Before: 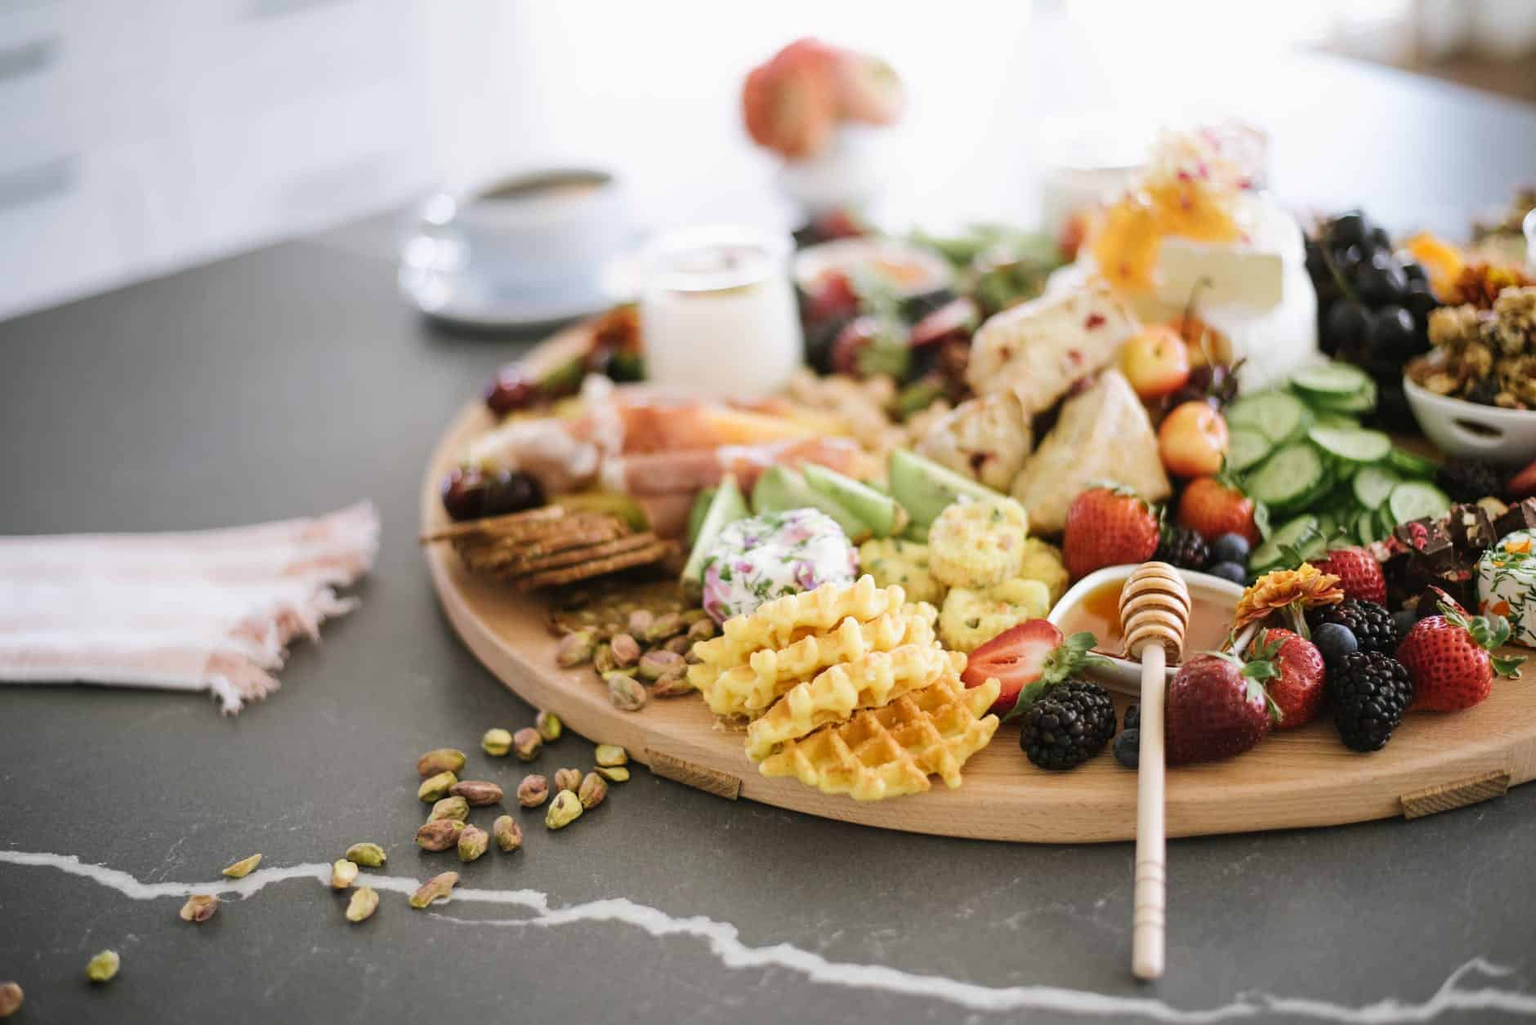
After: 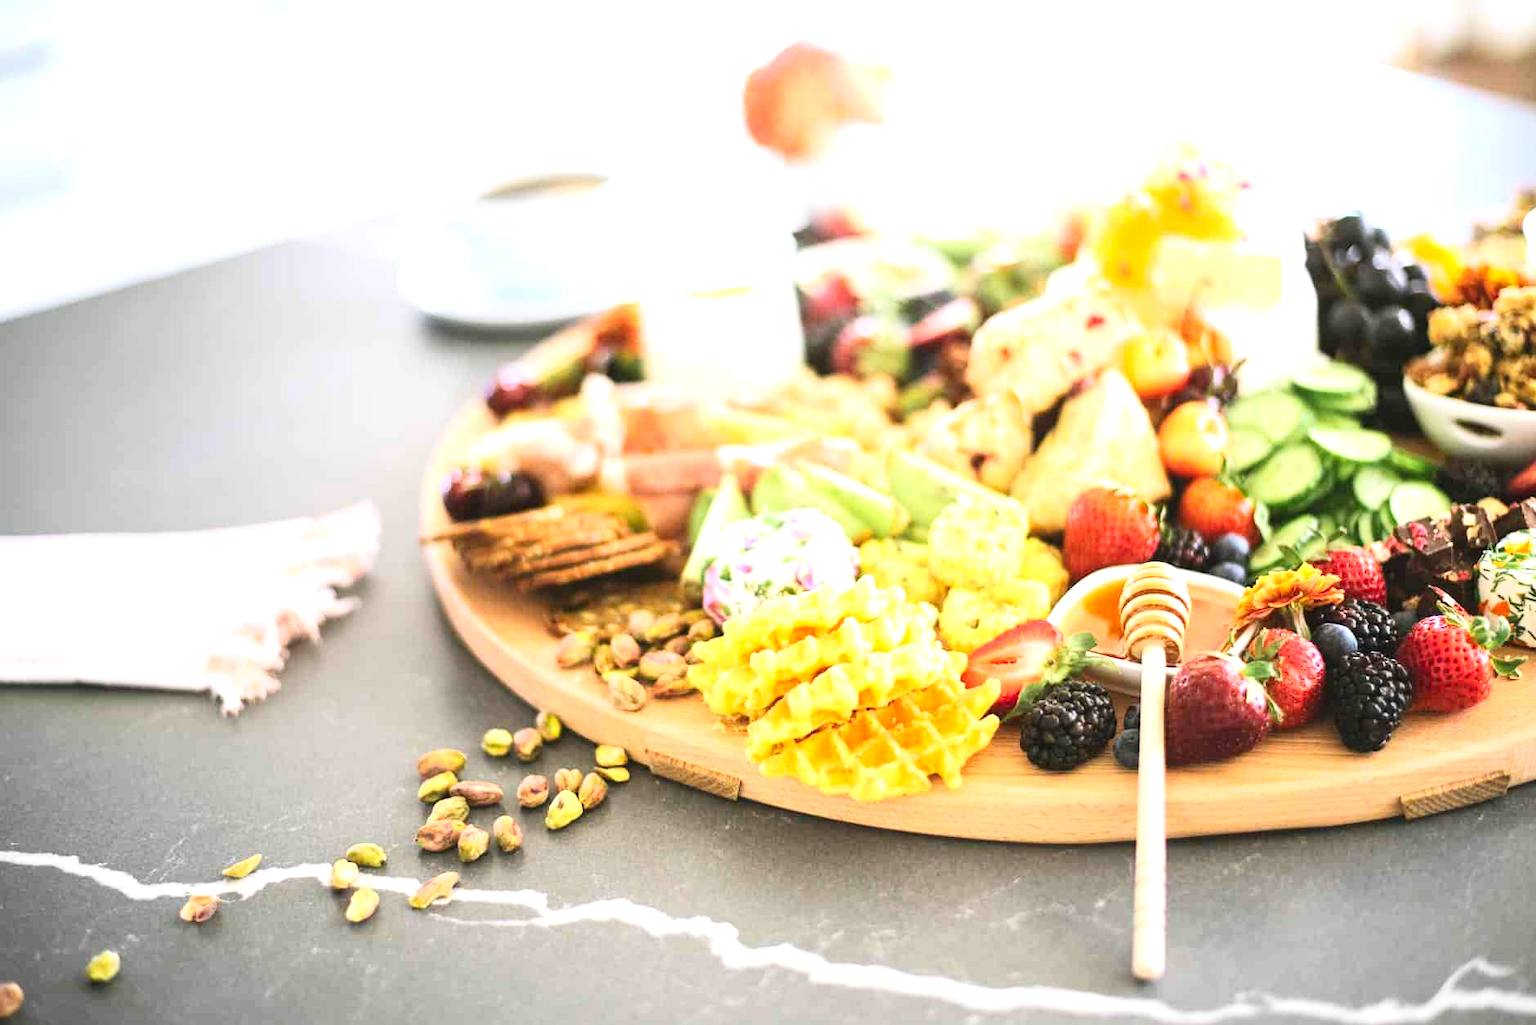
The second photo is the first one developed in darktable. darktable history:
contrast brightness saturation: contrast 0.198, brightness 0.166, saturation 0.229
exposure: black level correction 0, exposure 1.096 EV, compensate highlight preservation false
